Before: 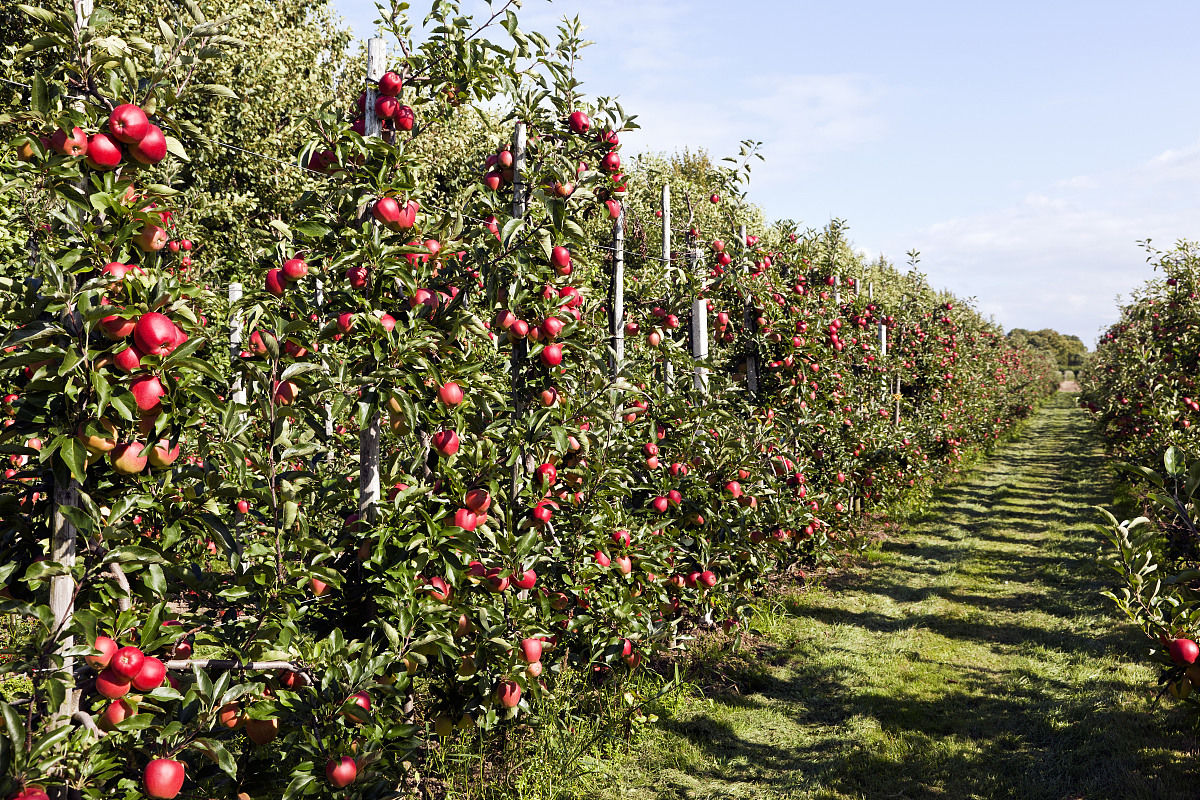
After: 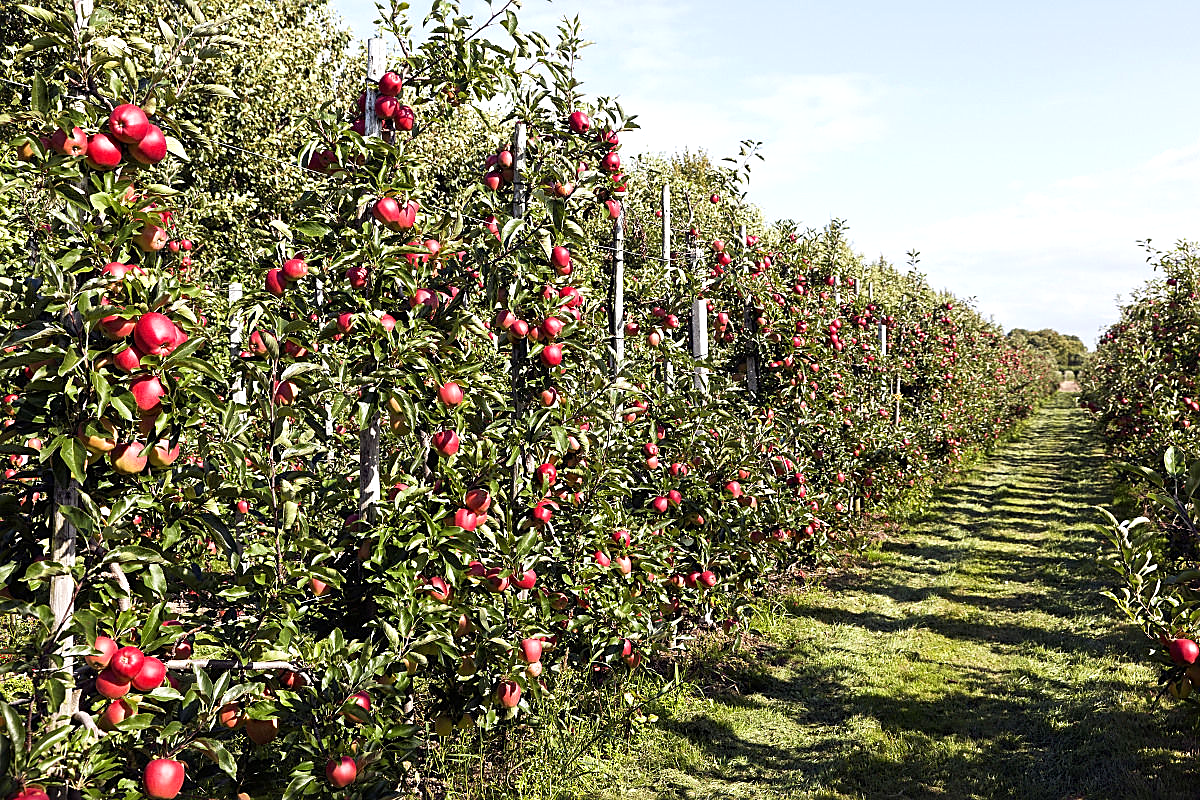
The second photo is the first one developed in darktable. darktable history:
tone equalizer: on, module defaults
exposure: exposure 0.3 EV, compensate highlight preservation false
sharpen: on, module defaults
